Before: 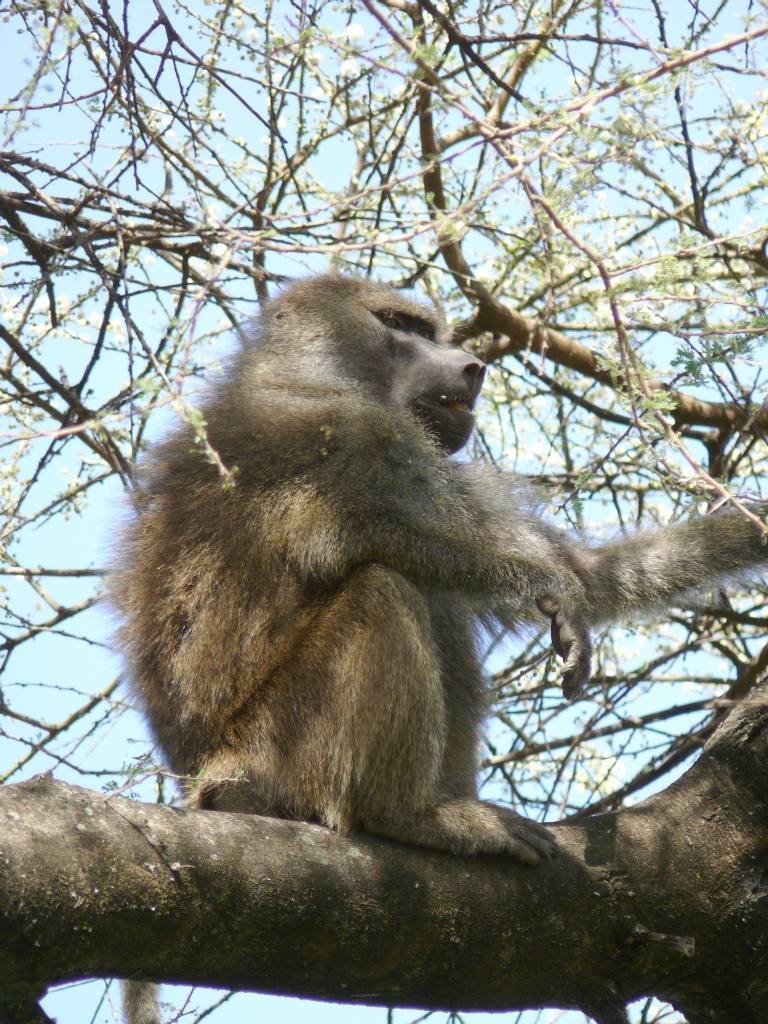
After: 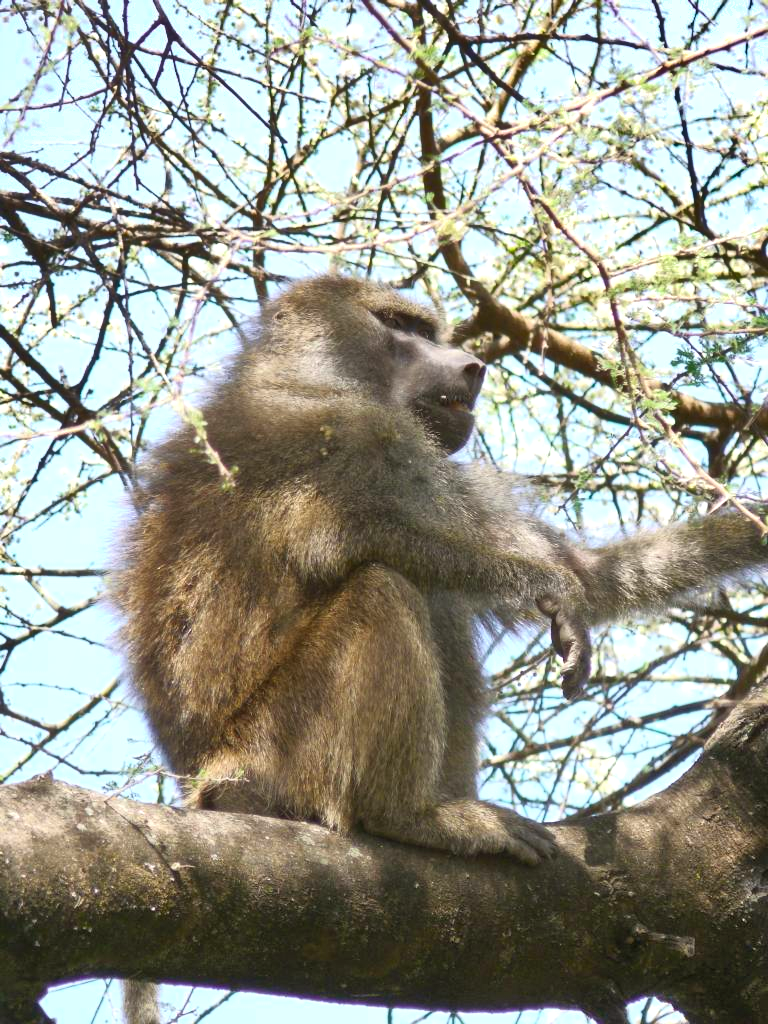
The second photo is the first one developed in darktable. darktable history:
shadows and highlights: white point adjustment 0.05, highlights color adjustment 55.9%, soften with gaussian
exposure: exposure 0.507 EV, compensate highlight preservation false
tone curve: curves: ch0 [(0.013, 0) (0.061, 0.068) (0.239, 0.256) (0.502, 0.505) (0.683, 0.676) (0.761, 0.773) (0.858, 0.858) (0.987, 0.945)]; ch1 [(0, 0) (0.172, 0.123) (0.304, 0.267) (0.414, 0.395) (0.472, 0.473) (0.502, 0.508) (0.521, 0.528) (0.583, 0.595) (0.654, 0.673) (0.728, 0.761) (1, 1)]; ch2 [(0, 0) (0.411, 0.424) (0.485, 0.476) (0.502, 0.502) (0.553, 0.557) (0.57, 0.576) (1, 1)], color space Lab, independent channels, preserve colors none
